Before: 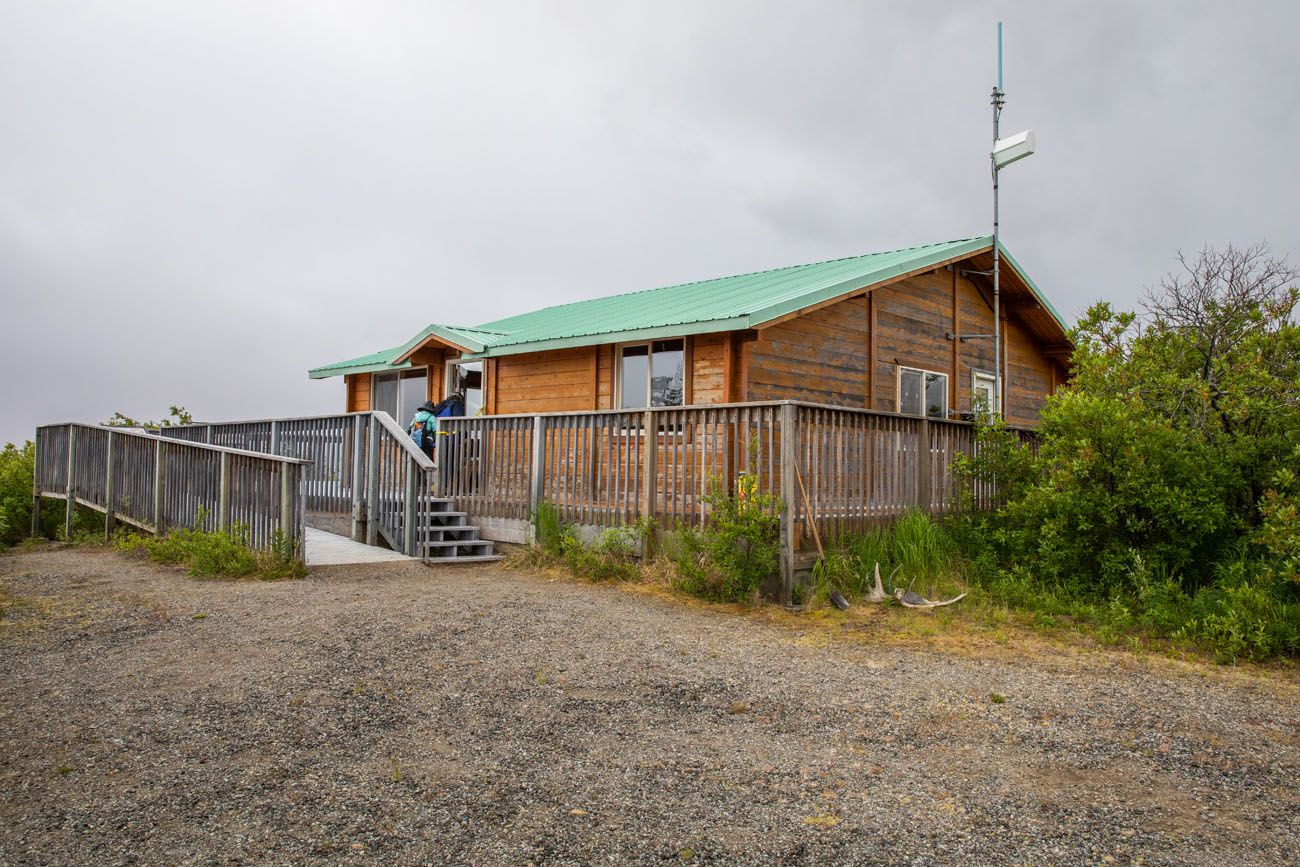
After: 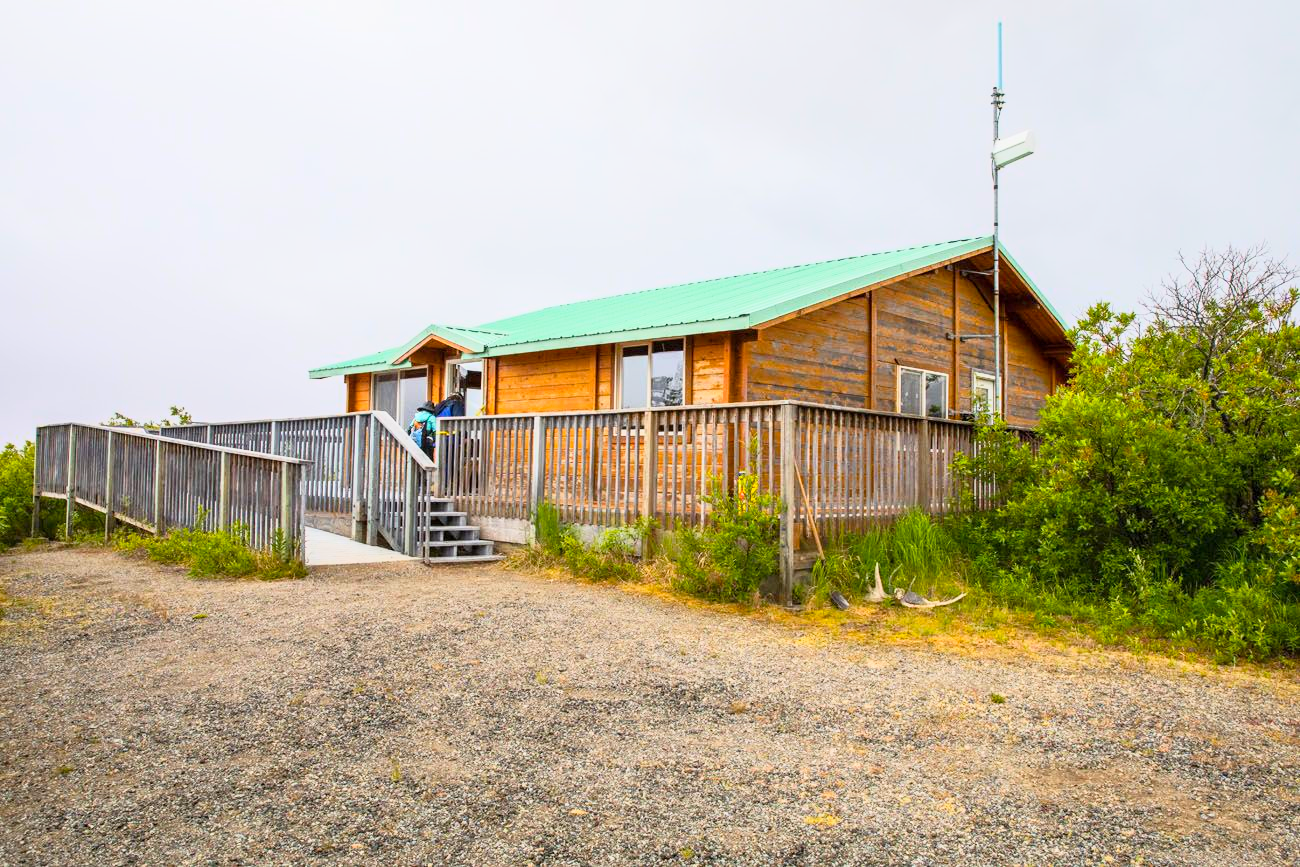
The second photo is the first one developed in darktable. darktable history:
base curve: curves: ch0 [(0, 0) (0.088, 0.125) (0.176, 0.251) (0.354, 0.501) (0.613, 0.749) (1, 0.877)]
exposure: exposure 0.509 EV, compensate highlight preservation false
color balance rgb: perceptual saturation grading › global saturation 25.141%
